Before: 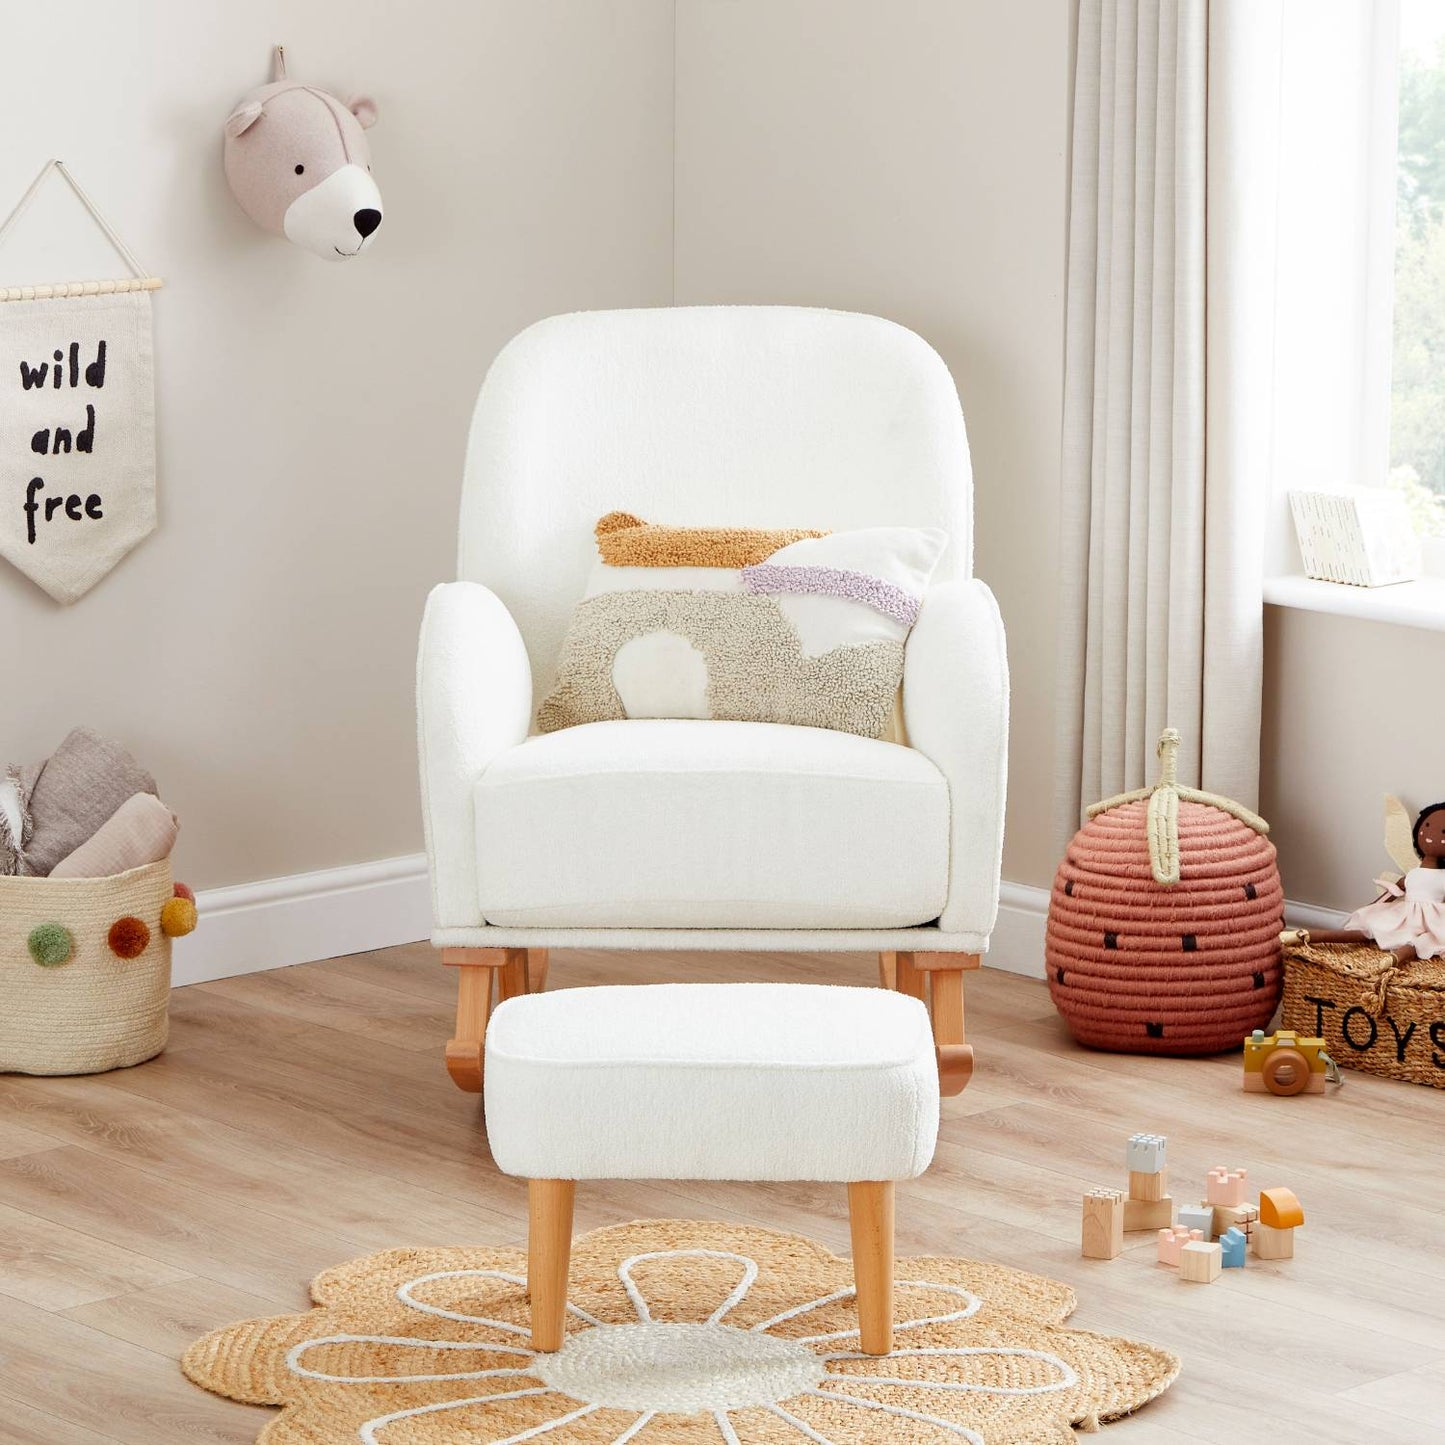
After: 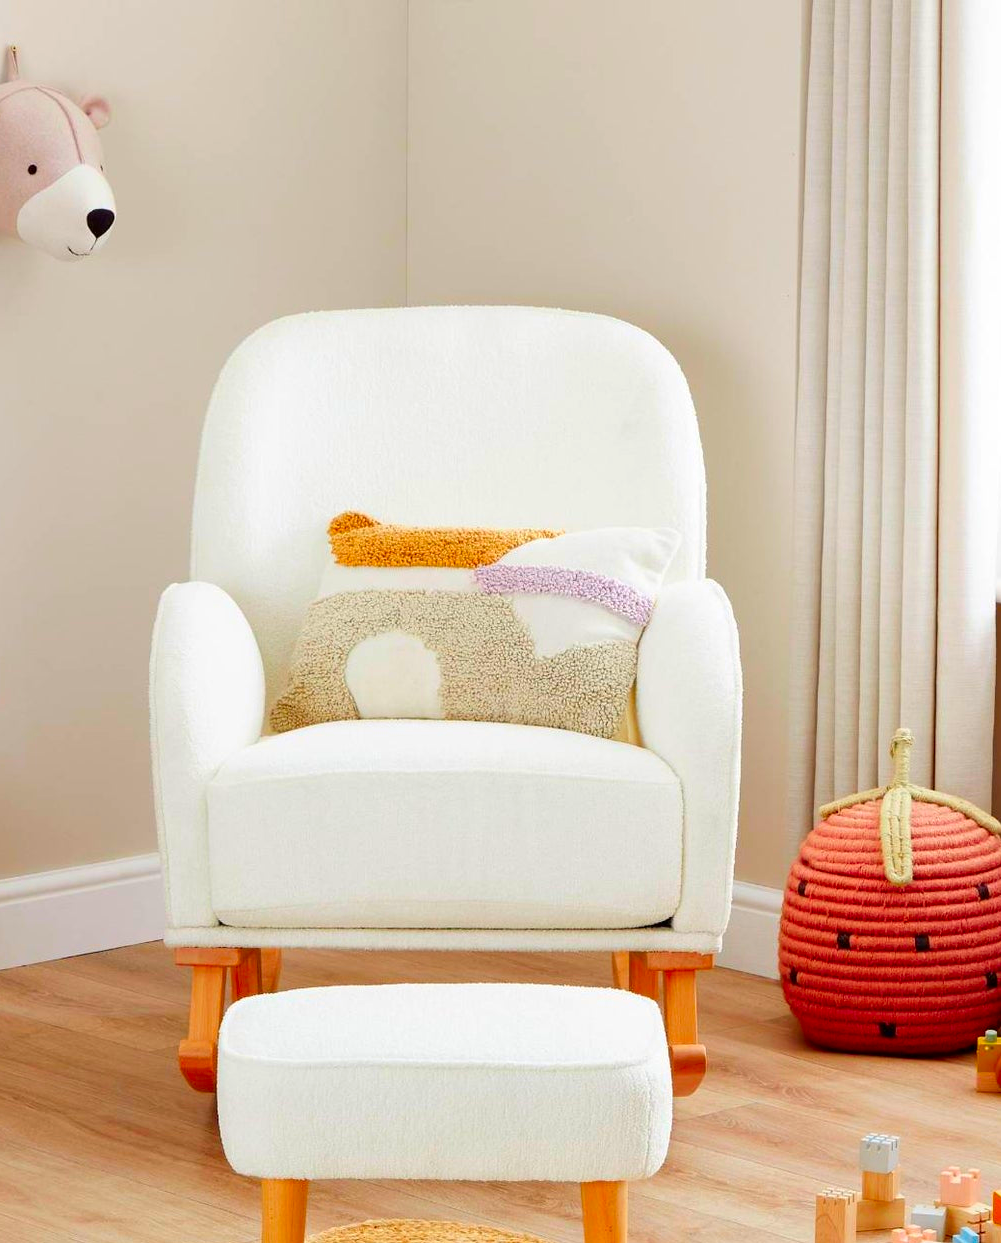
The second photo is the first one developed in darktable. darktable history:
crop: left 18.479%, right 12.2%, bottom 13.971%
color correction: saturation 1.8
